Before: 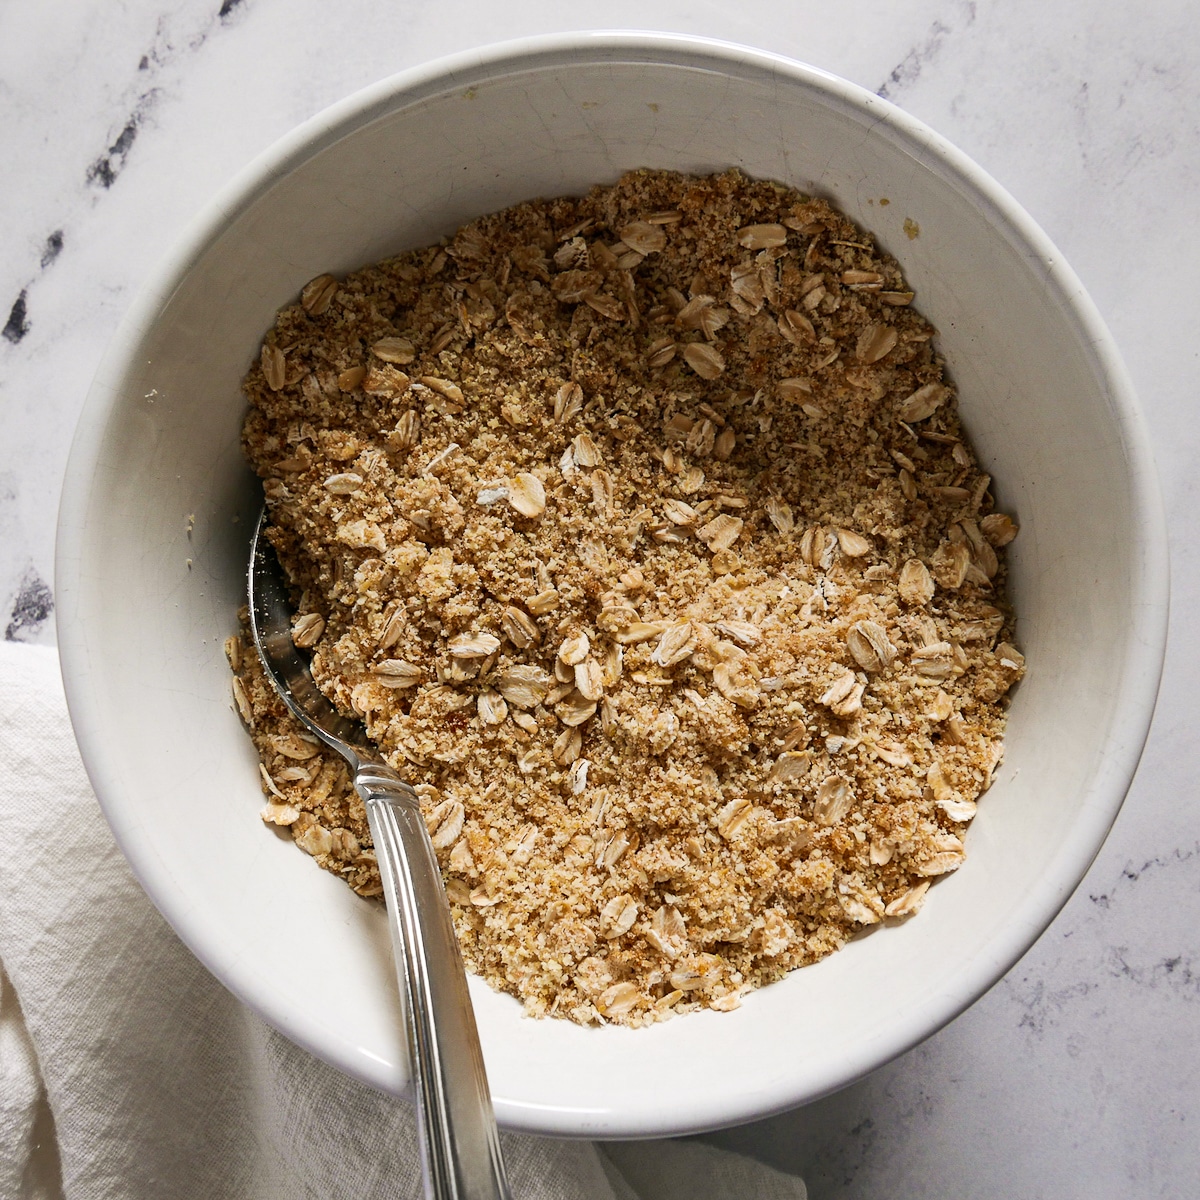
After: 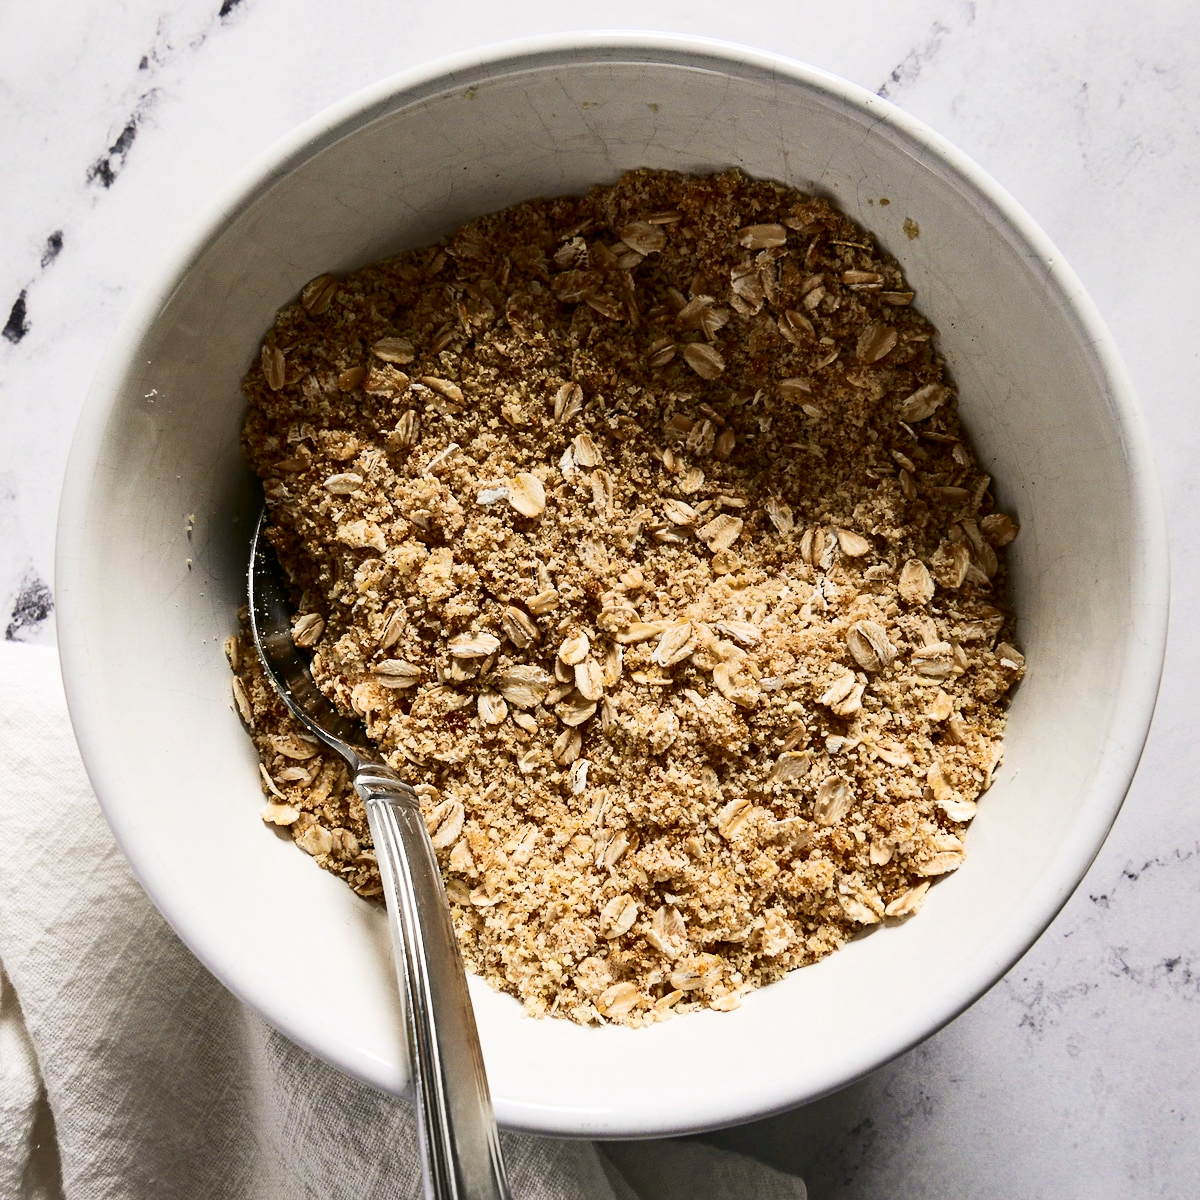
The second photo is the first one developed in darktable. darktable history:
contrast brightness saturation: contrast 0.276
